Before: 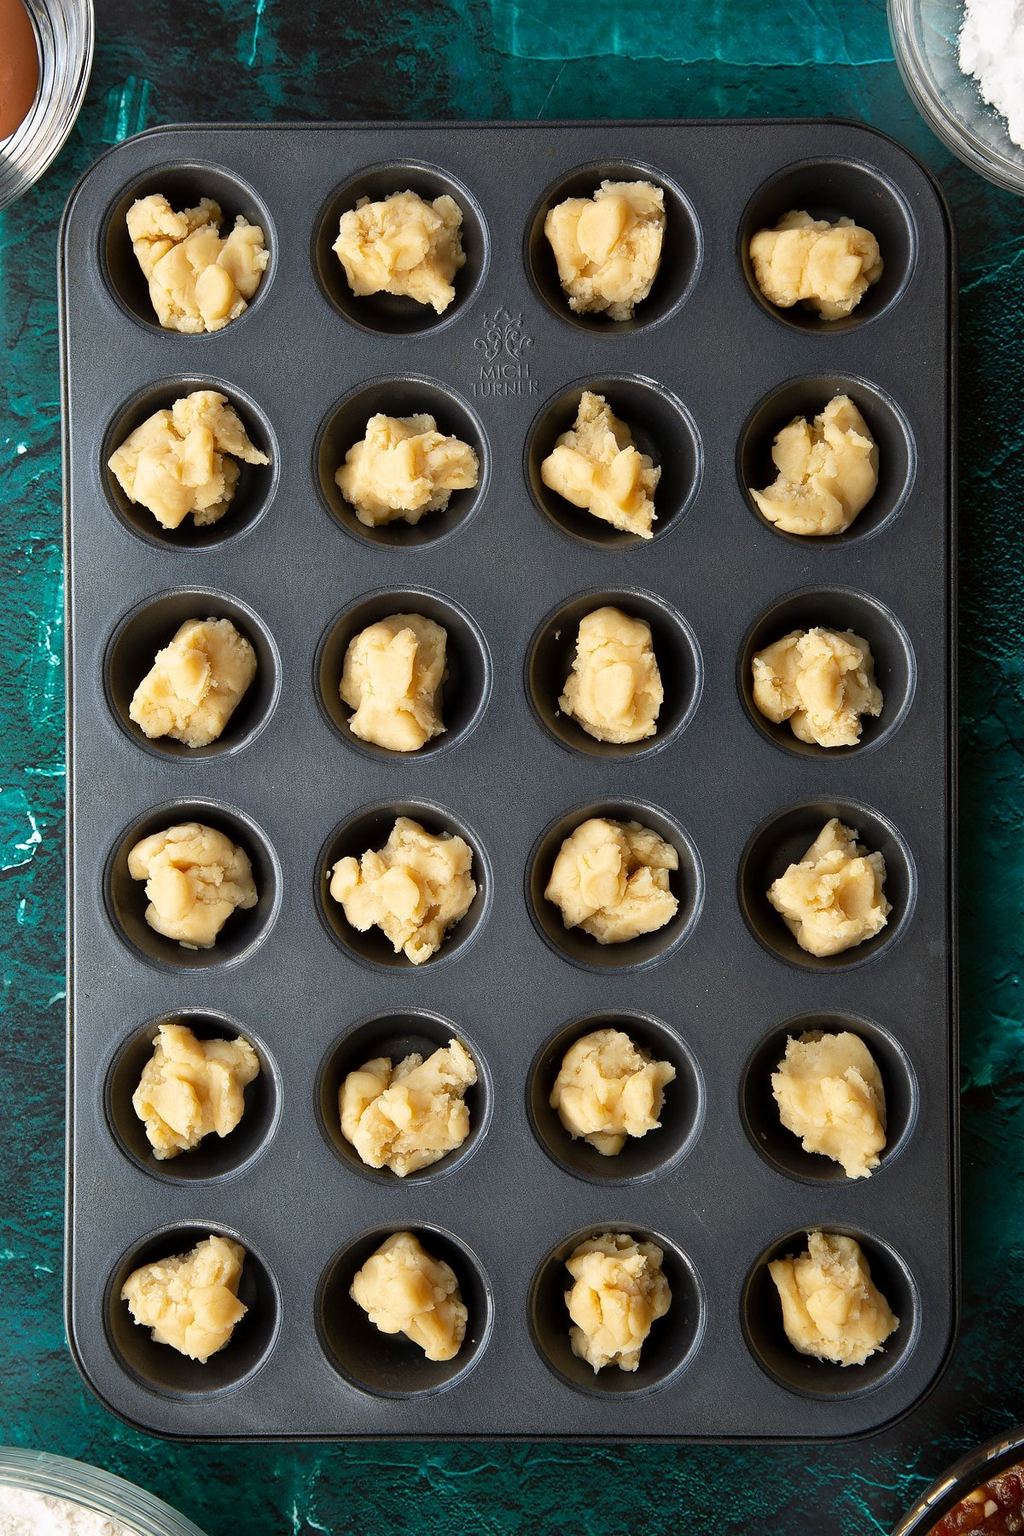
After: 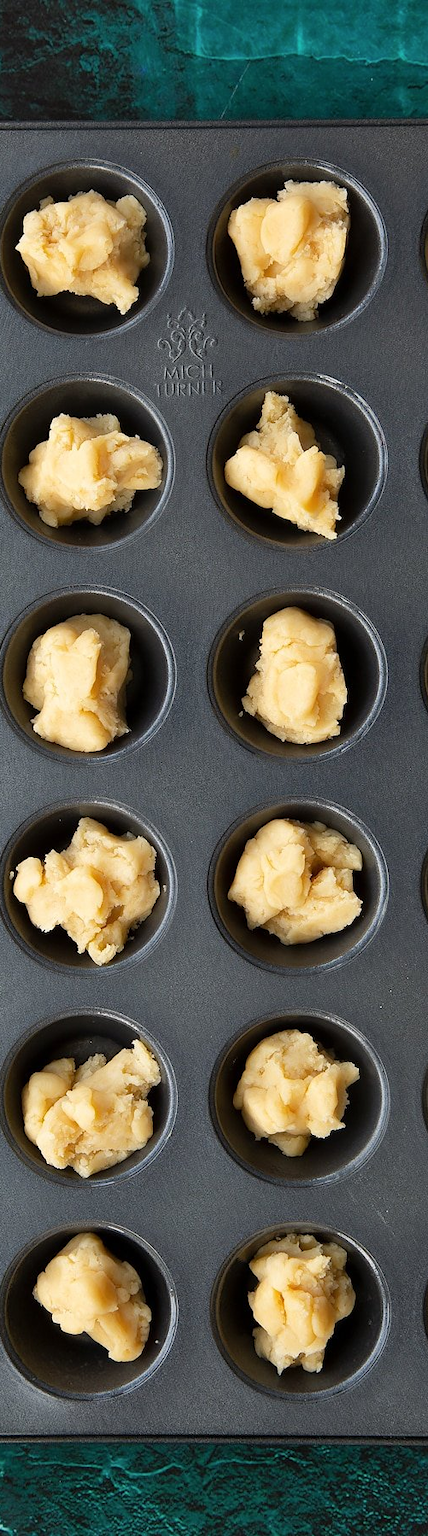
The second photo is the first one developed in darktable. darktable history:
crop: left 30.942%, right 27.224%
shadows and highlights: shadows 36.7, highlights -27.34, soften with gaussian
